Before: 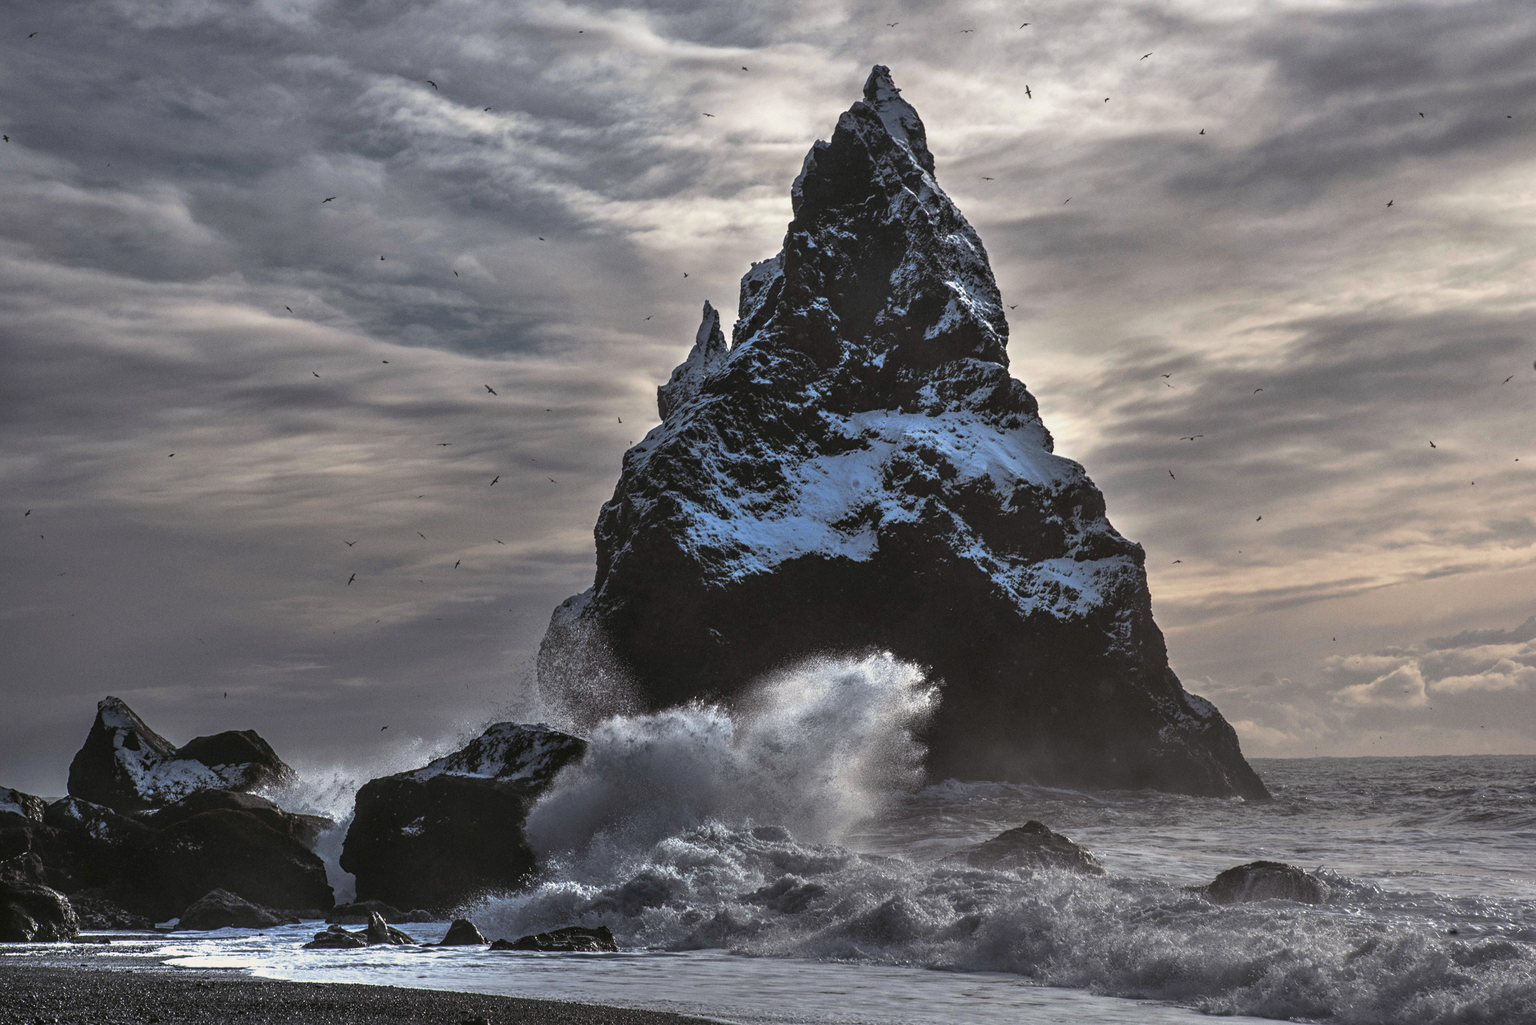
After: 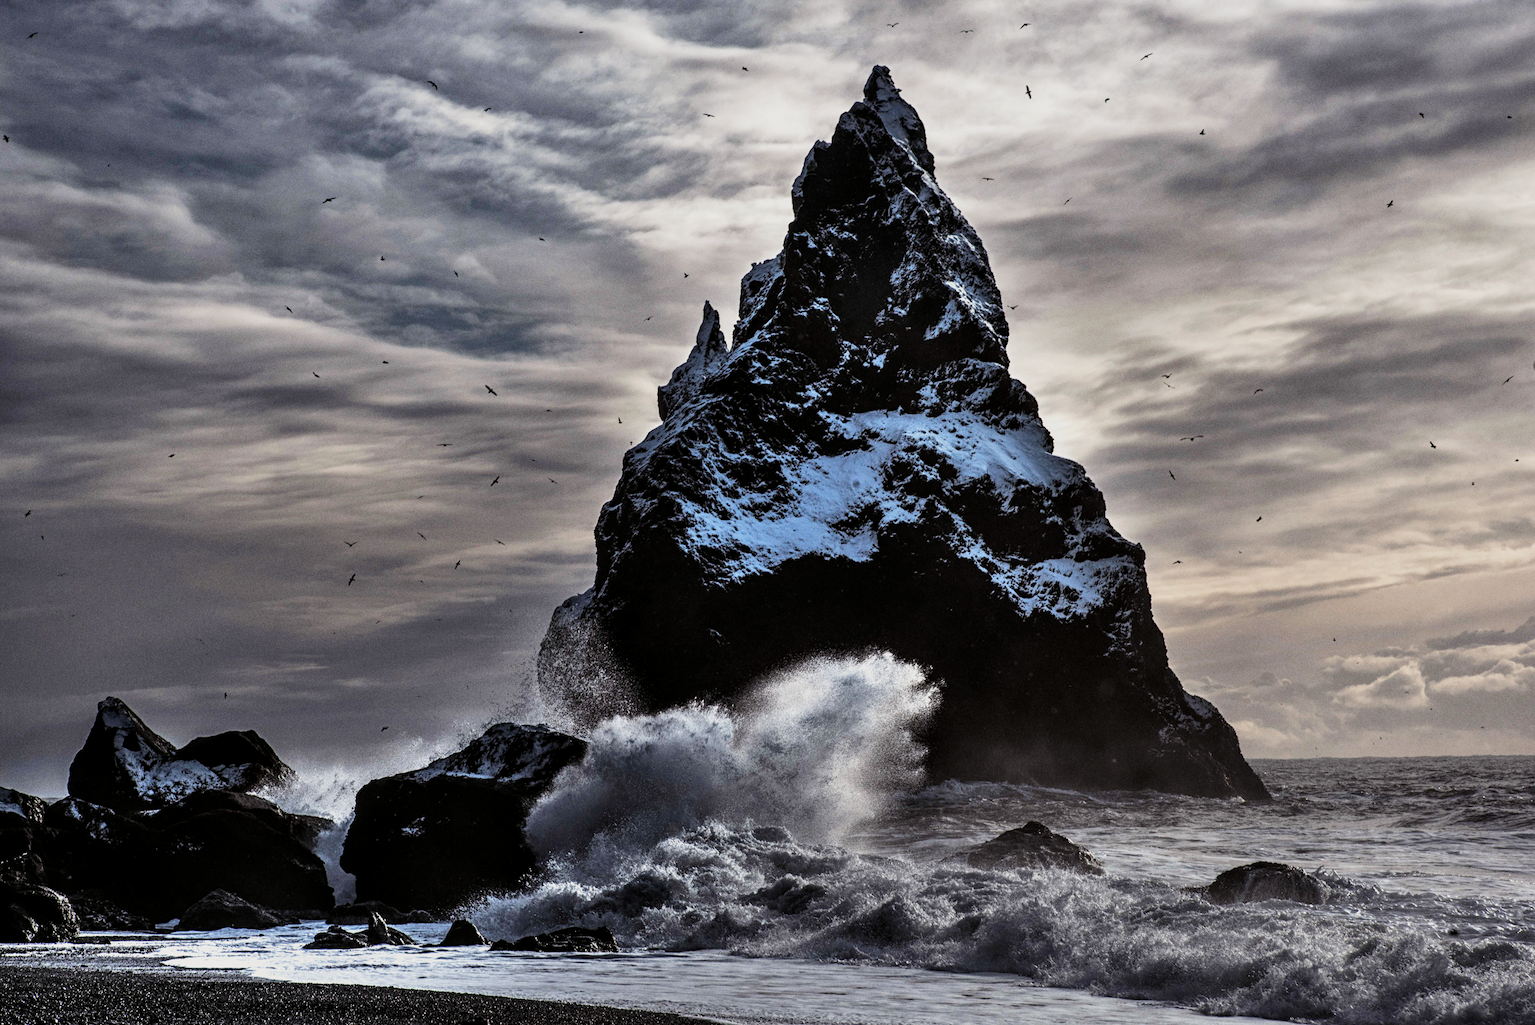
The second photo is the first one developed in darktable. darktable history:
local contrast: highlights 100%, shadows 100%, detail 120%, midtone range 0.2
sigmoid: contrast 2, skew -0.2, preserve hue 0%, red attenuation 0.1, red rotation 0.035, green attenuation 0.1, green rotation -0.017, blue attenuation 0.15, blue rotation -0.052, base primaries Rec2020
shadows and highlights: shadows 37.27, highlights -28.18, soften with gaussian
